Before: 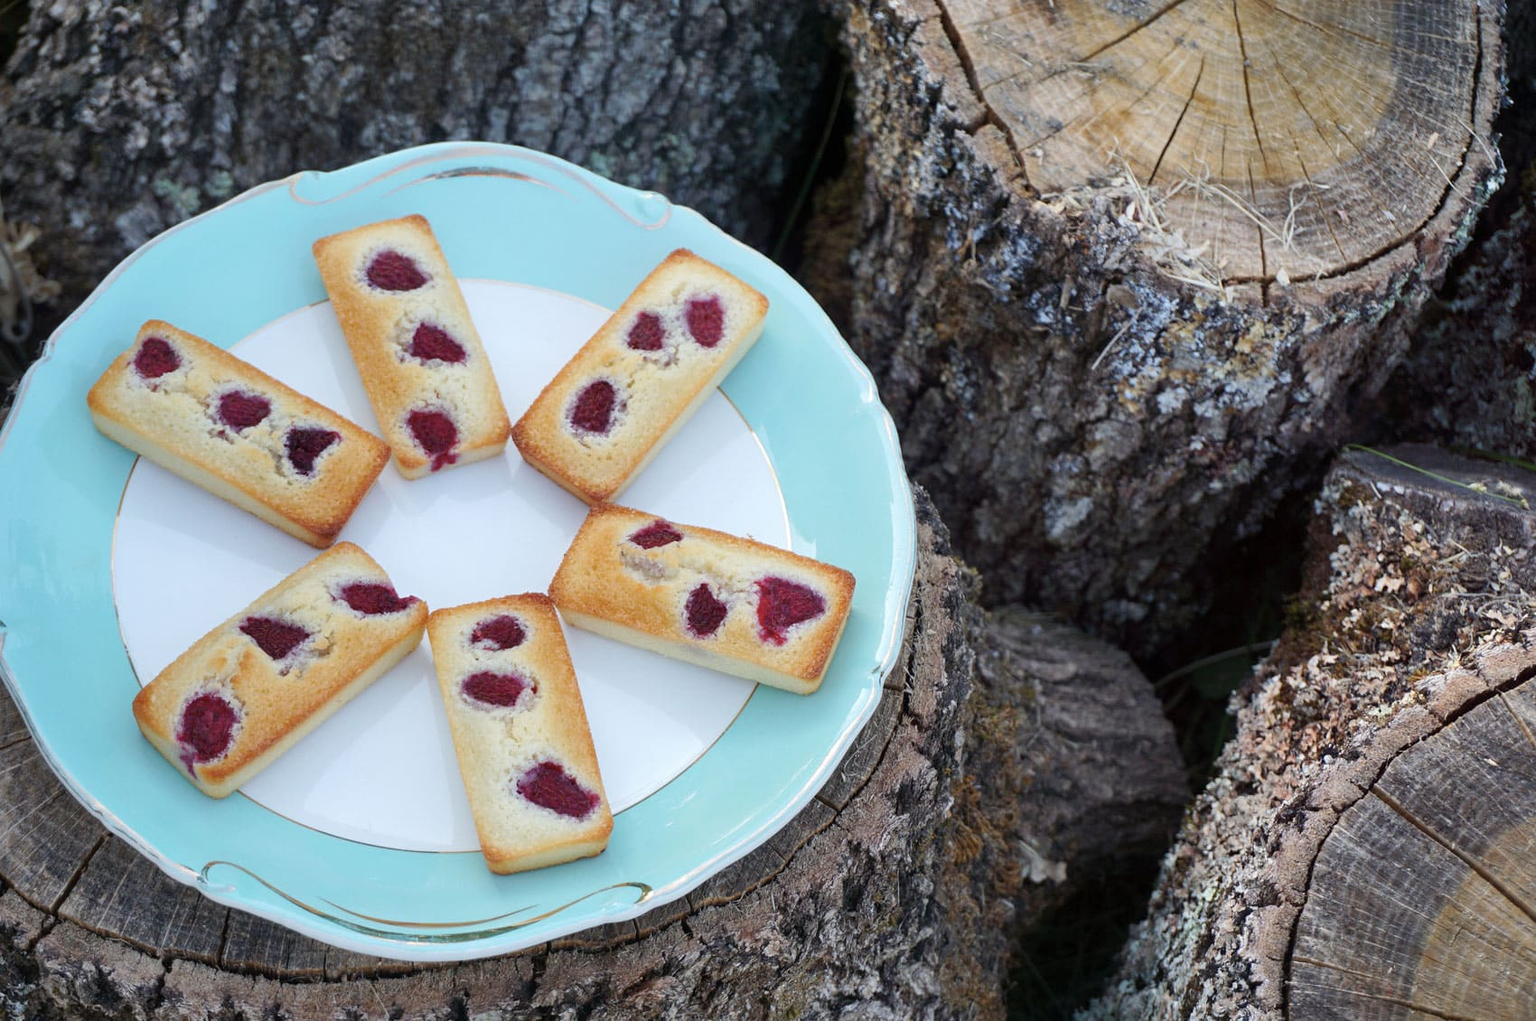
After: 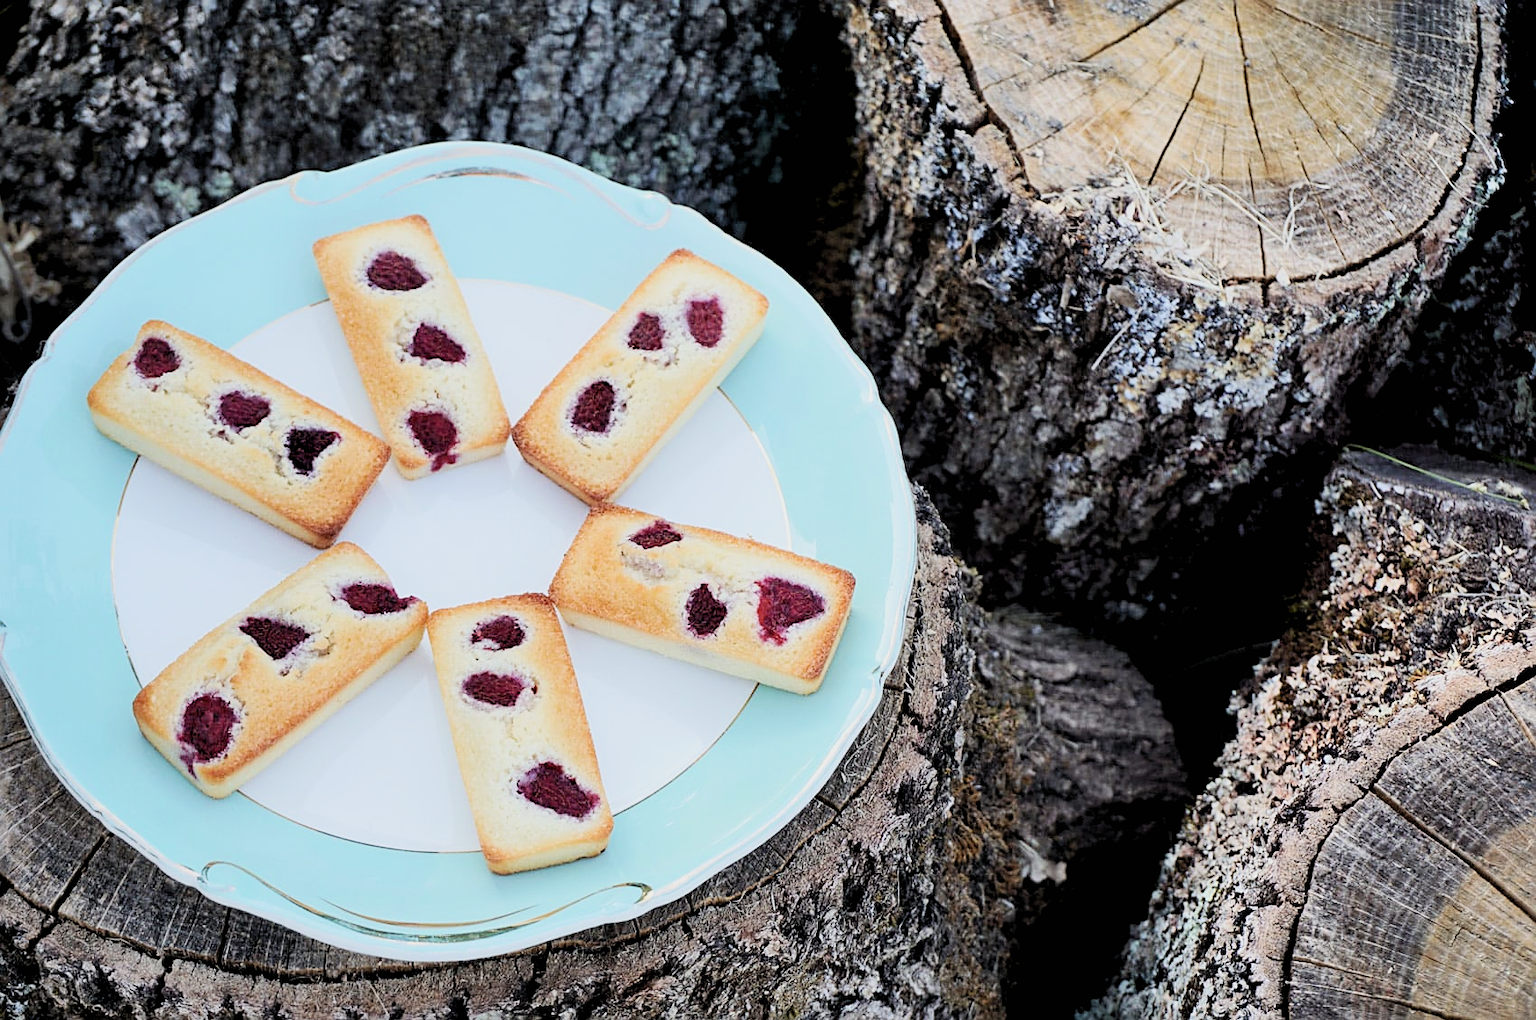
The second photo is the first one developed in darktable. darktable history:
sharpen: on, module defaults
rgb levels: levels [[0.013, 0.434, 0.89], [0, 0.5, 1], [0, 0.5, 1]]
filmic rgb: black relative exposure -16 EV, white relative exposure 6.92 EV, hardness 4.7
contrast brightness saturation: contrast 0.24, brightness 0.09
